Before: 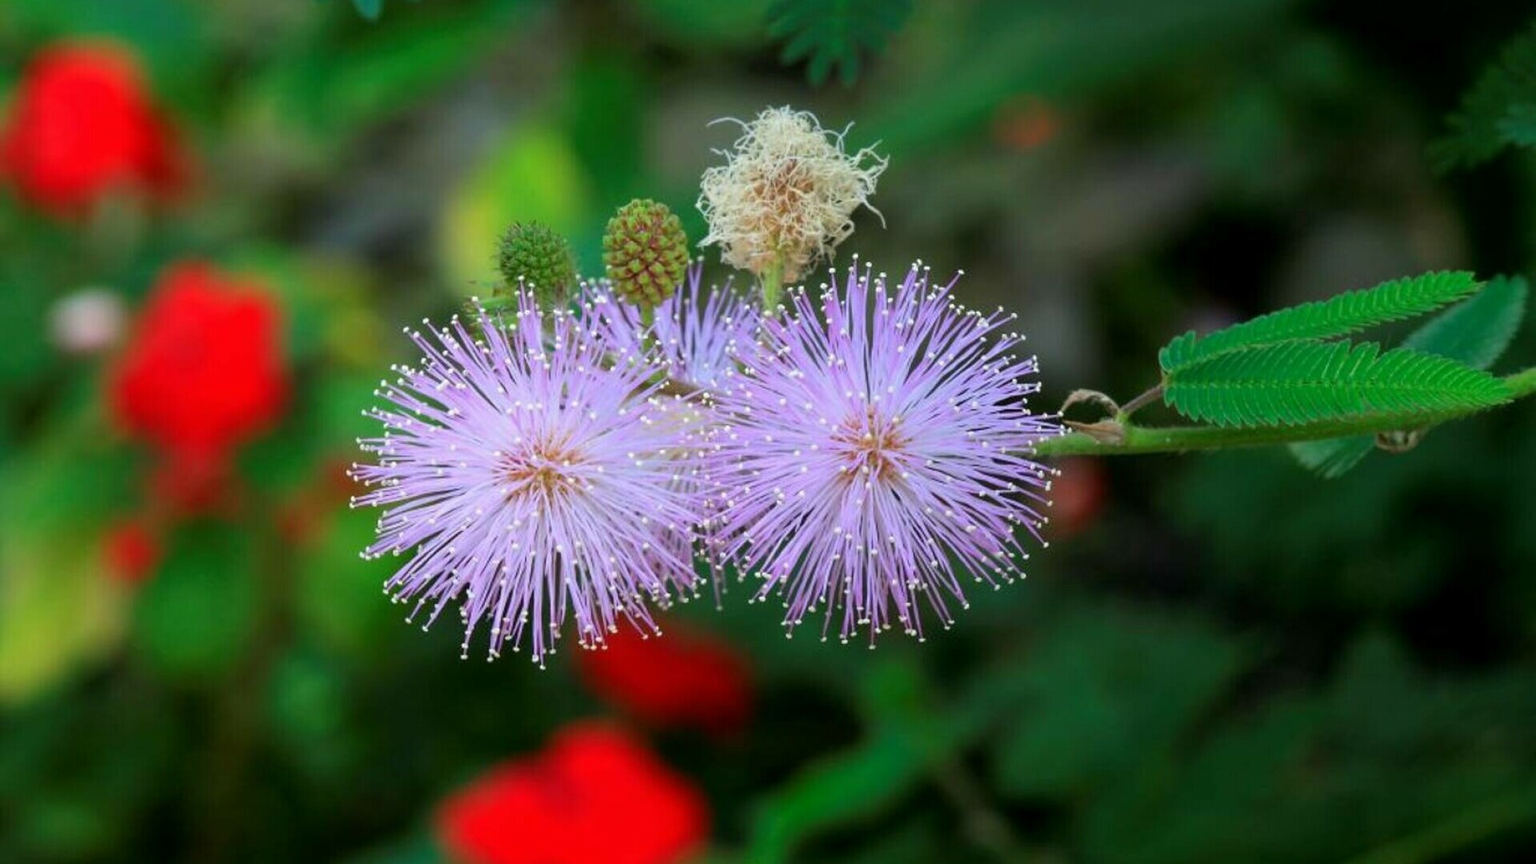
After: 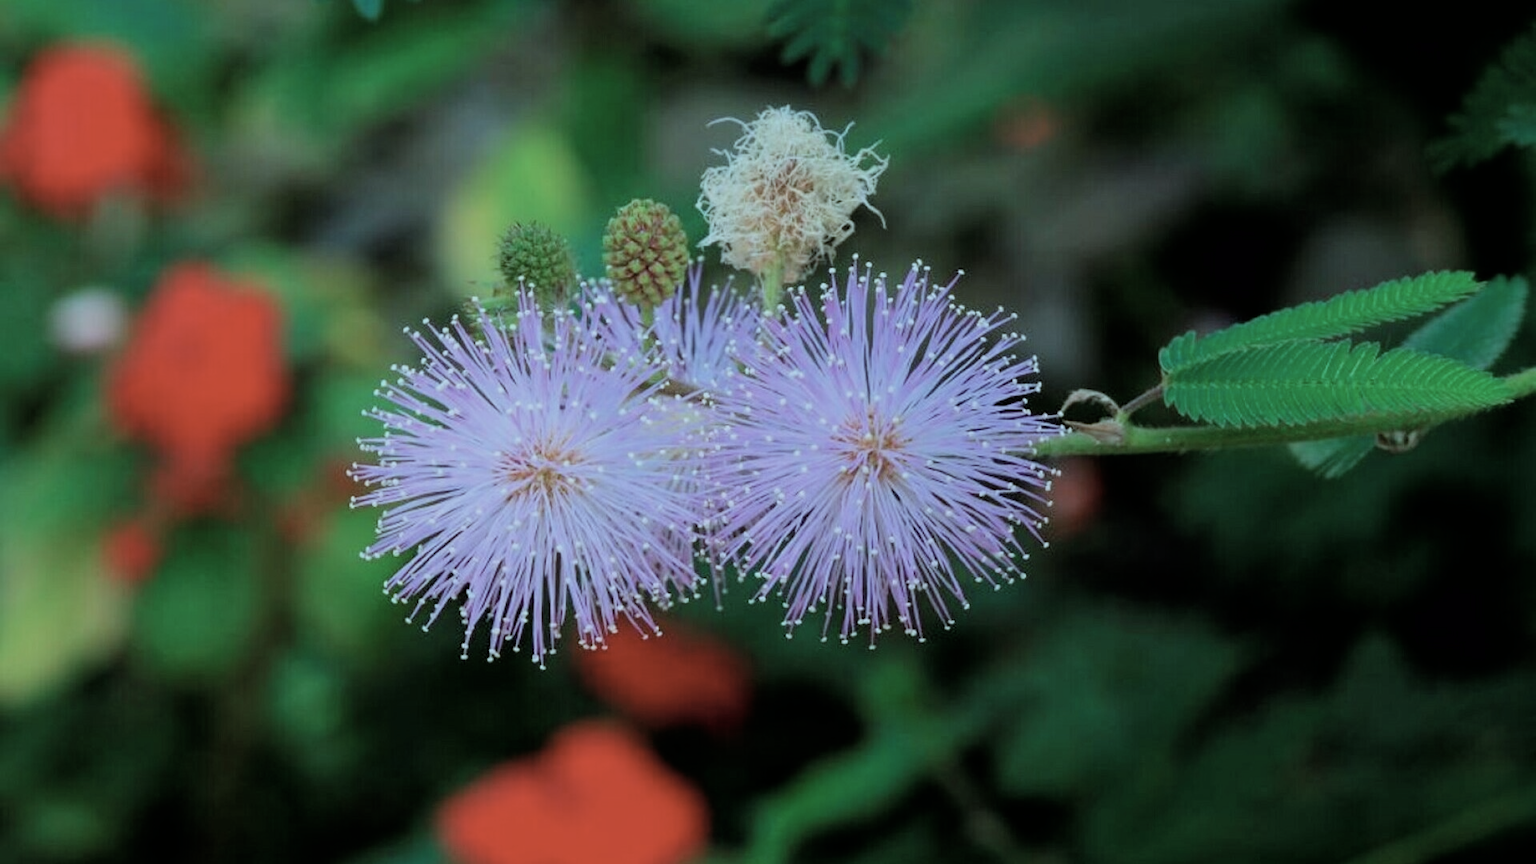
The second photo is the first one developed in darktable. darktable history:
filmic rgb: black relative exposure -7.65 EV, white relative exposure 4.56 EV, hardness 3.61, color science v6 (2022)
color correction: highlights a* -12.64, highlights b* -18.1, saturation 0.7
